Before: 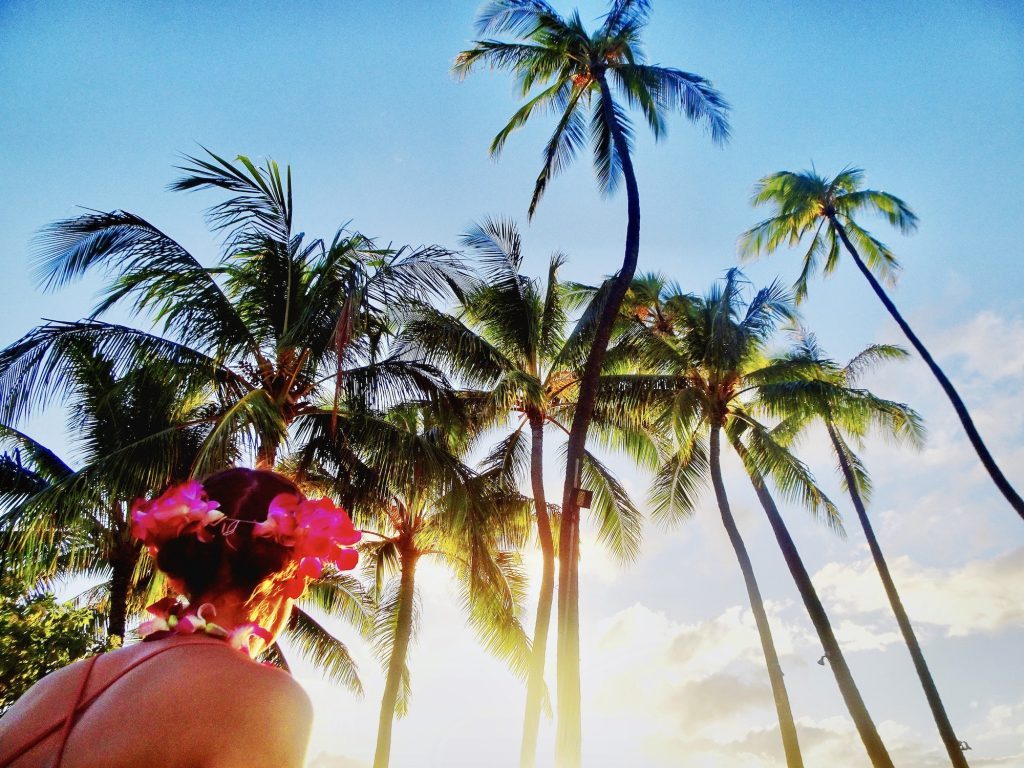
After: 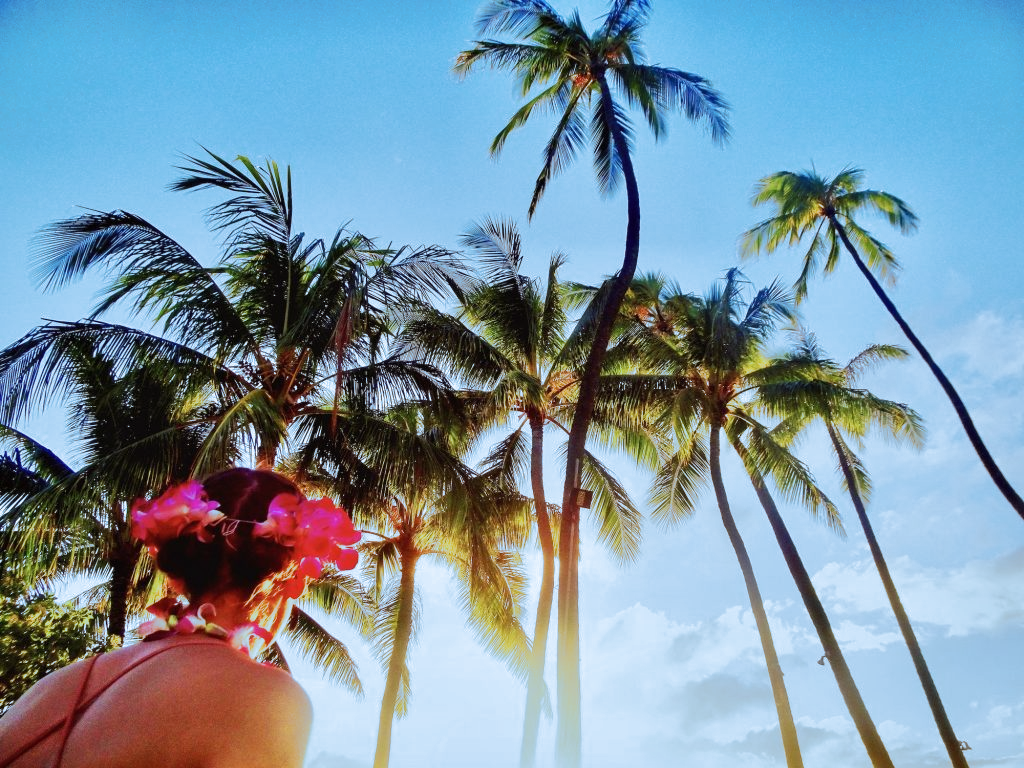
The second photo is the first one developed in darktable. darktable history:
color balance: output saturation 98.5%
split-toning: shadows › hue 351.18°, shadows › saturation 0.86, highlights › hue 218.82°, highlights › saturation 0.73, balance -19.167
